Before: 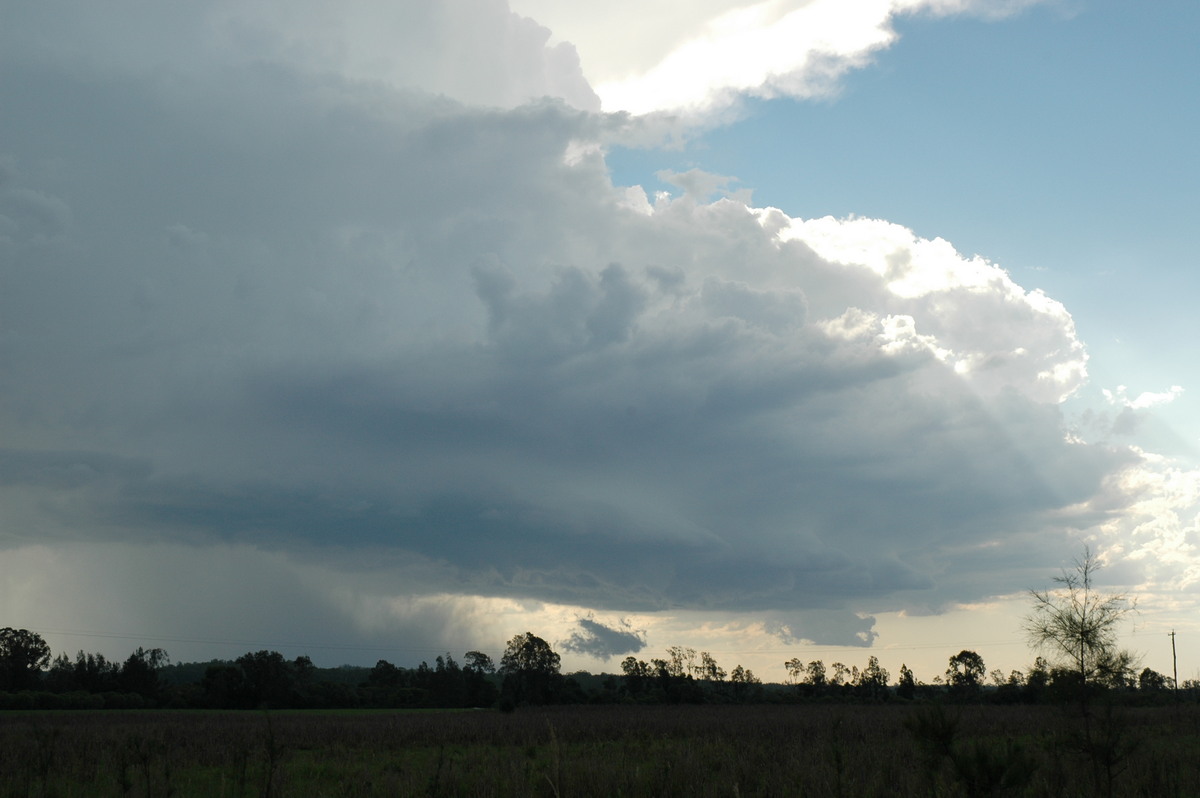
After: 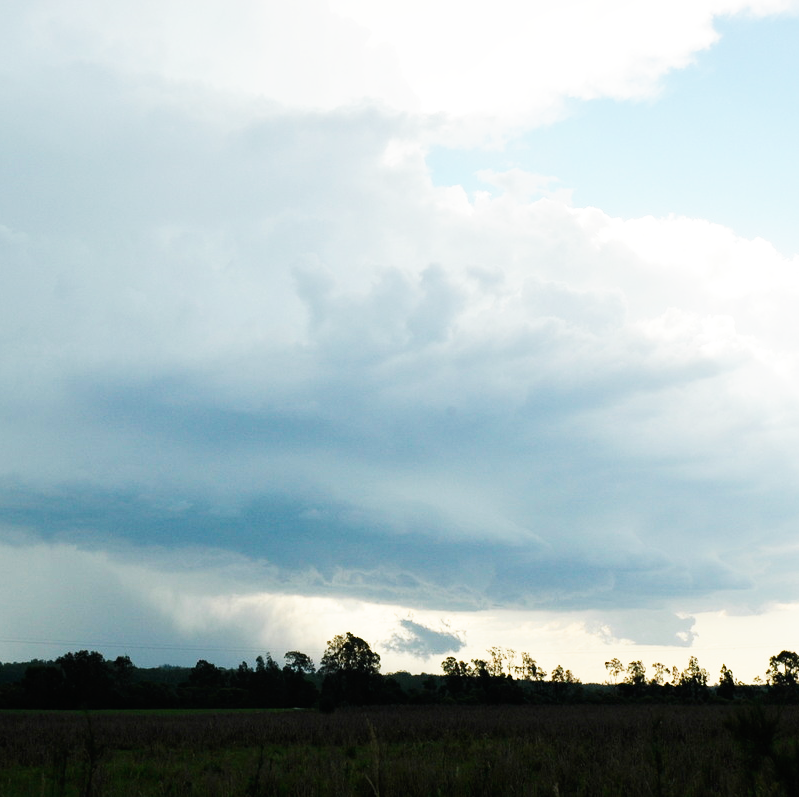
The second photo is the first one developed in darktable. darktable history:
crop and rotate: left 15.055%, right 18.278%
base curve: curves: ch0 [(0, 0) (0.007, 0.004) (0.027, 0.03) (0.046, 0.07) (0.207, 0.54) (0.442, 0.872) (0.673, 0.972) (1, 1)], preserve colors none
